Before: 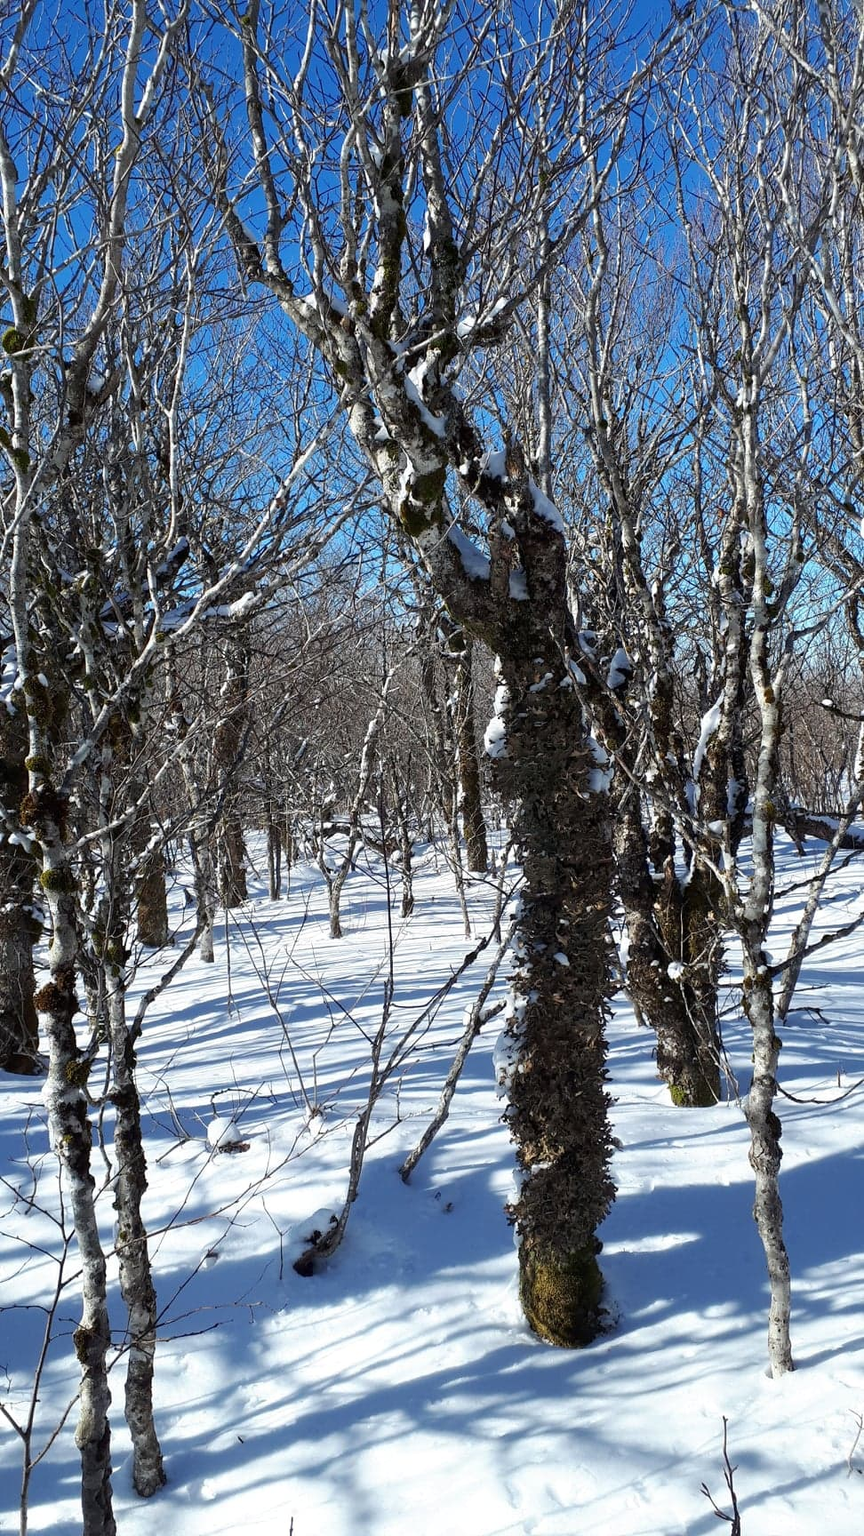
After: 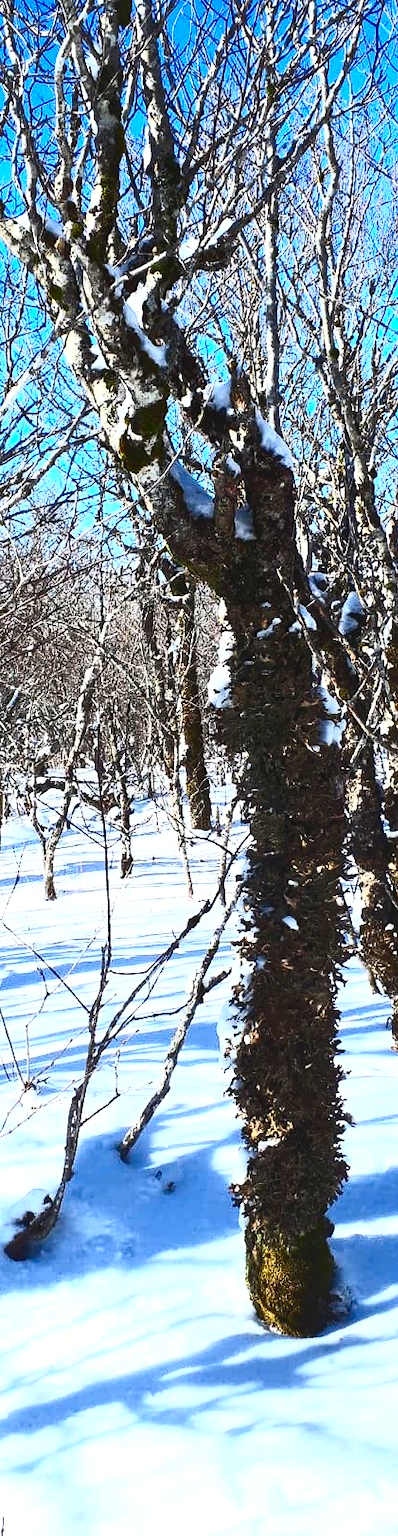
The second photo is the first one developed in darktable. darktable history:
contrast brightness saturation: contrast 0.83, brightness 0.59, saturation 0.59
shadows and highlights: shadows 62.66, white point adjustment 0.37, highlights -34.44, compress 83.82%
crop: left 33.452%, top 6.025%, right 23.155%
exposure: black level correction -0.001, exposure 0.08 EV, compensate highlight preservation false
